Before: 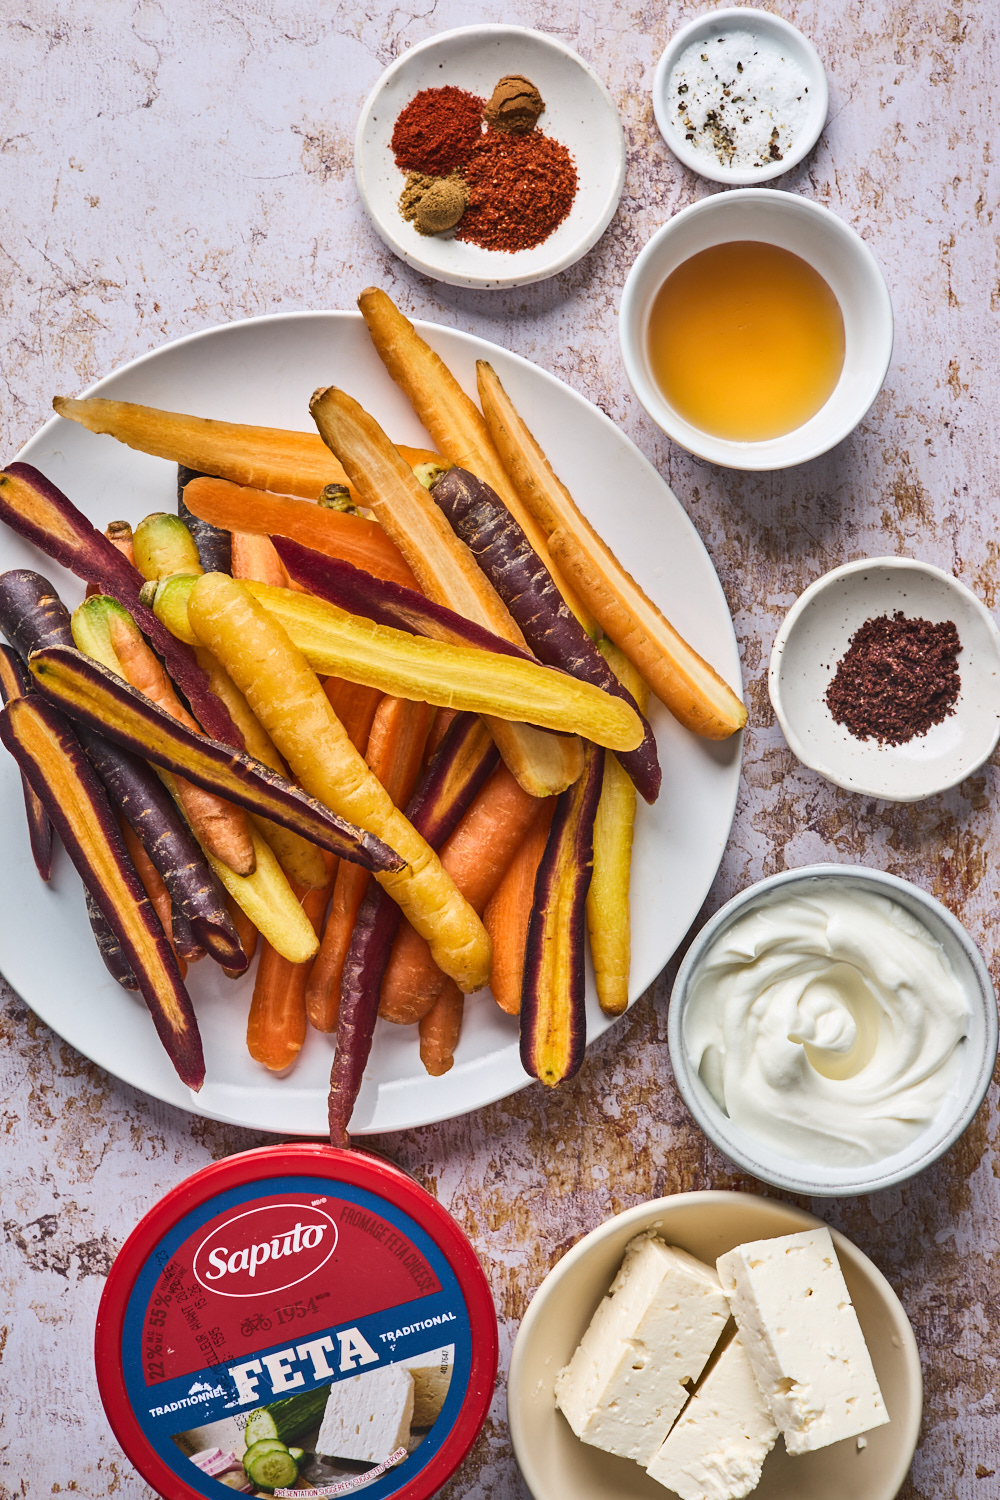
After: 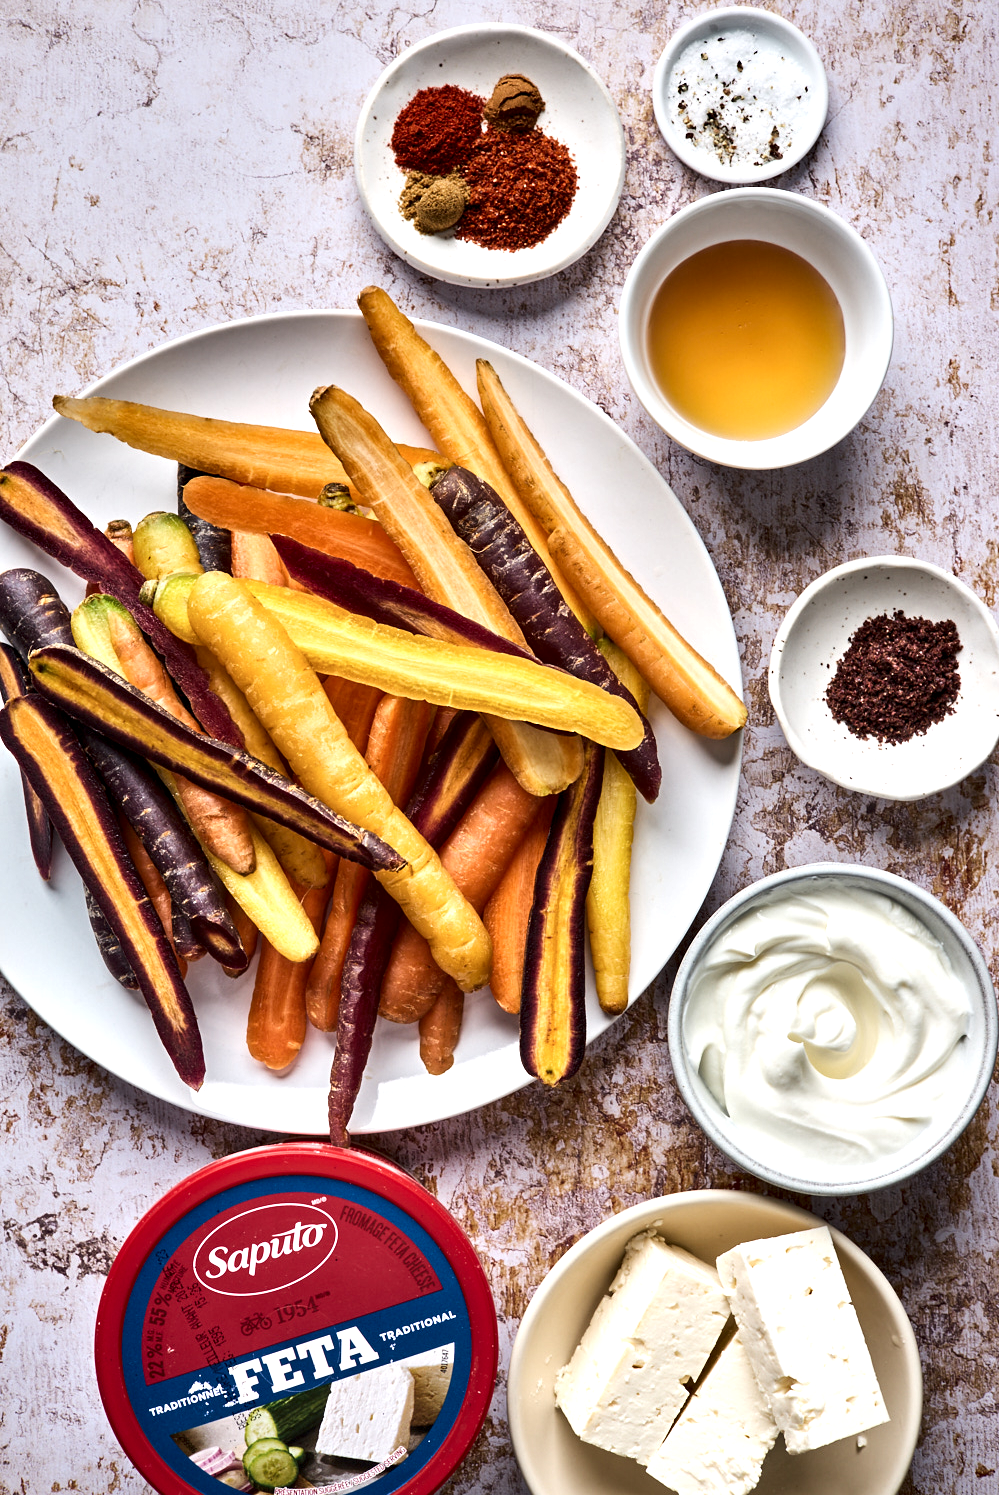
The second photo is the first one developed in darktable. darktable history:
crop: top 0.128%, bottom 0.177%
local contrast: highlights 211%, shadows 136%, detail 140%, midtone range 0.261
